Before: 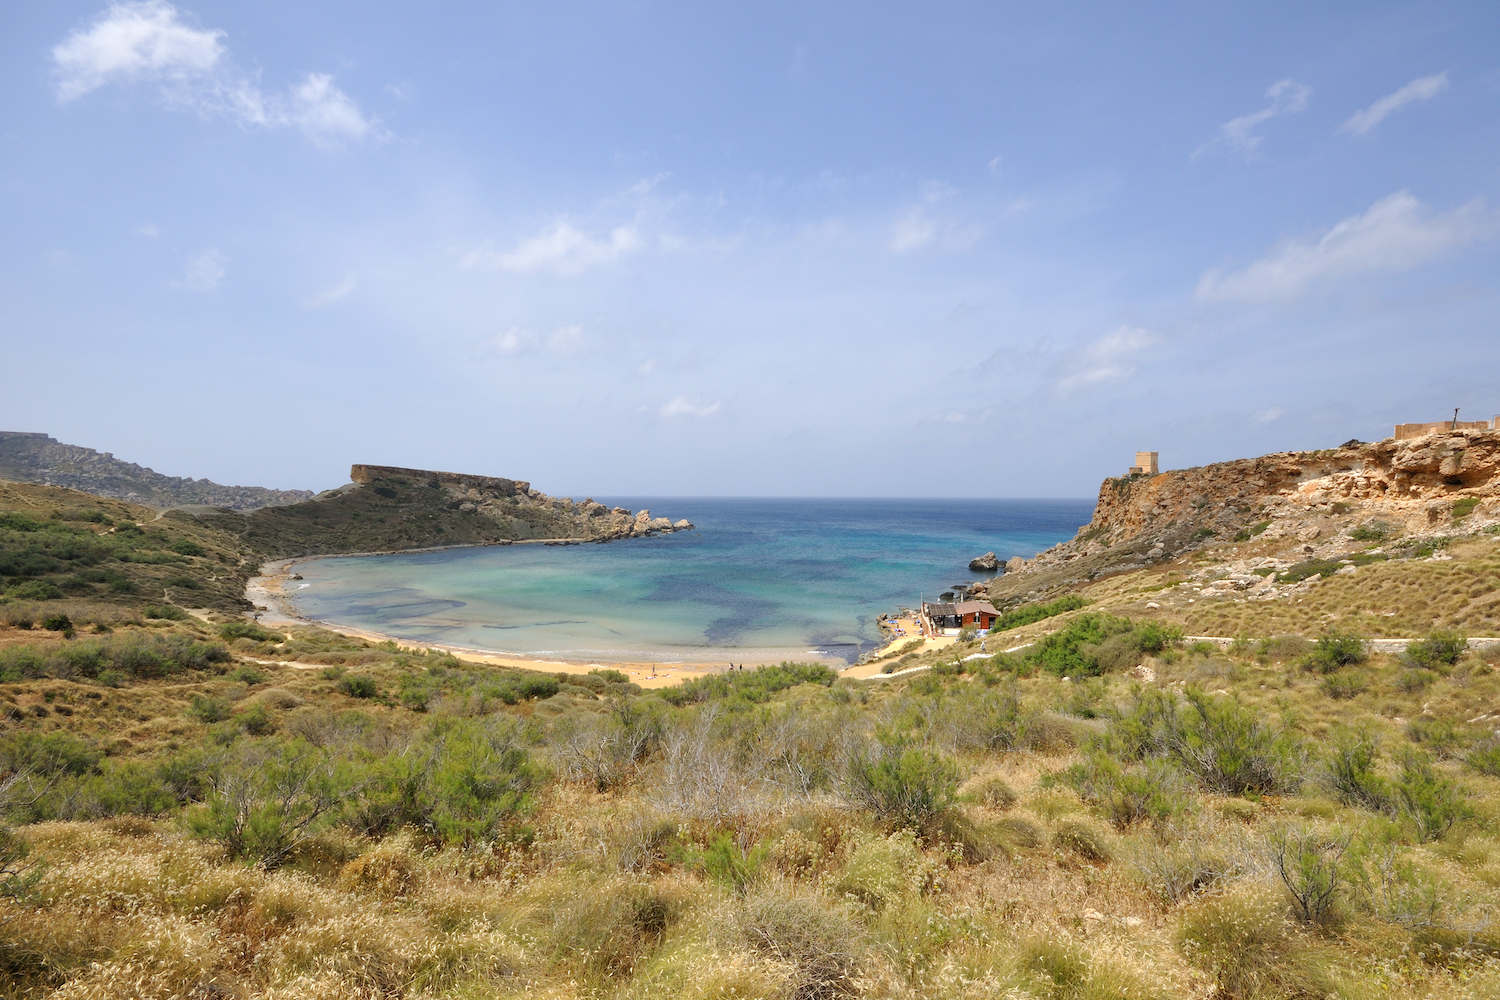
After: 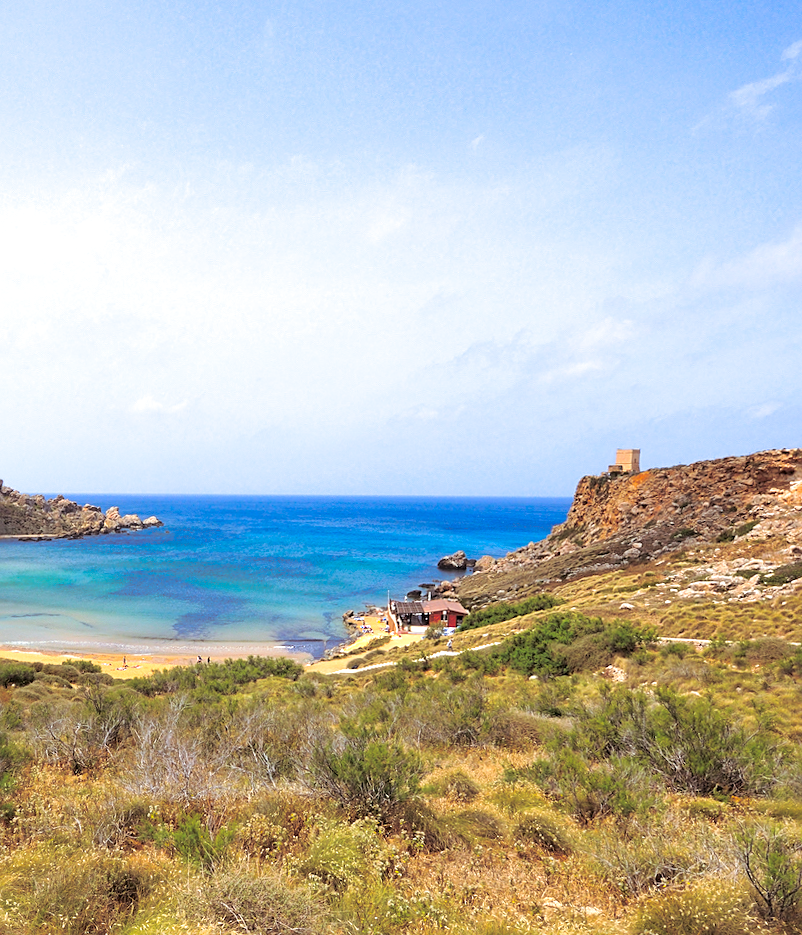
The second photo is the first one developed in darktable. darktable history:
rotate and perspective: rotation 0.062°, lens shift (vertical) 0.115, lens shift (horizontal) -0.133, crop left 0.047, crop right 0.94, crop top 0.061, crop bottom 0.94
color calibration: illuminant as shot in camera, x 0.358, y 0.373, temperature 4628.91 K
split-toning: shadows › saturation 0.2
color correction: saturation 1.8
exposure: exposure 0.161 EV, compensate highlight preservation false
crop: left 31.458%, top 0%, right 11.876%
shadows and highlights: shadows -30, highlights 30
sharpen: amount 0.478
